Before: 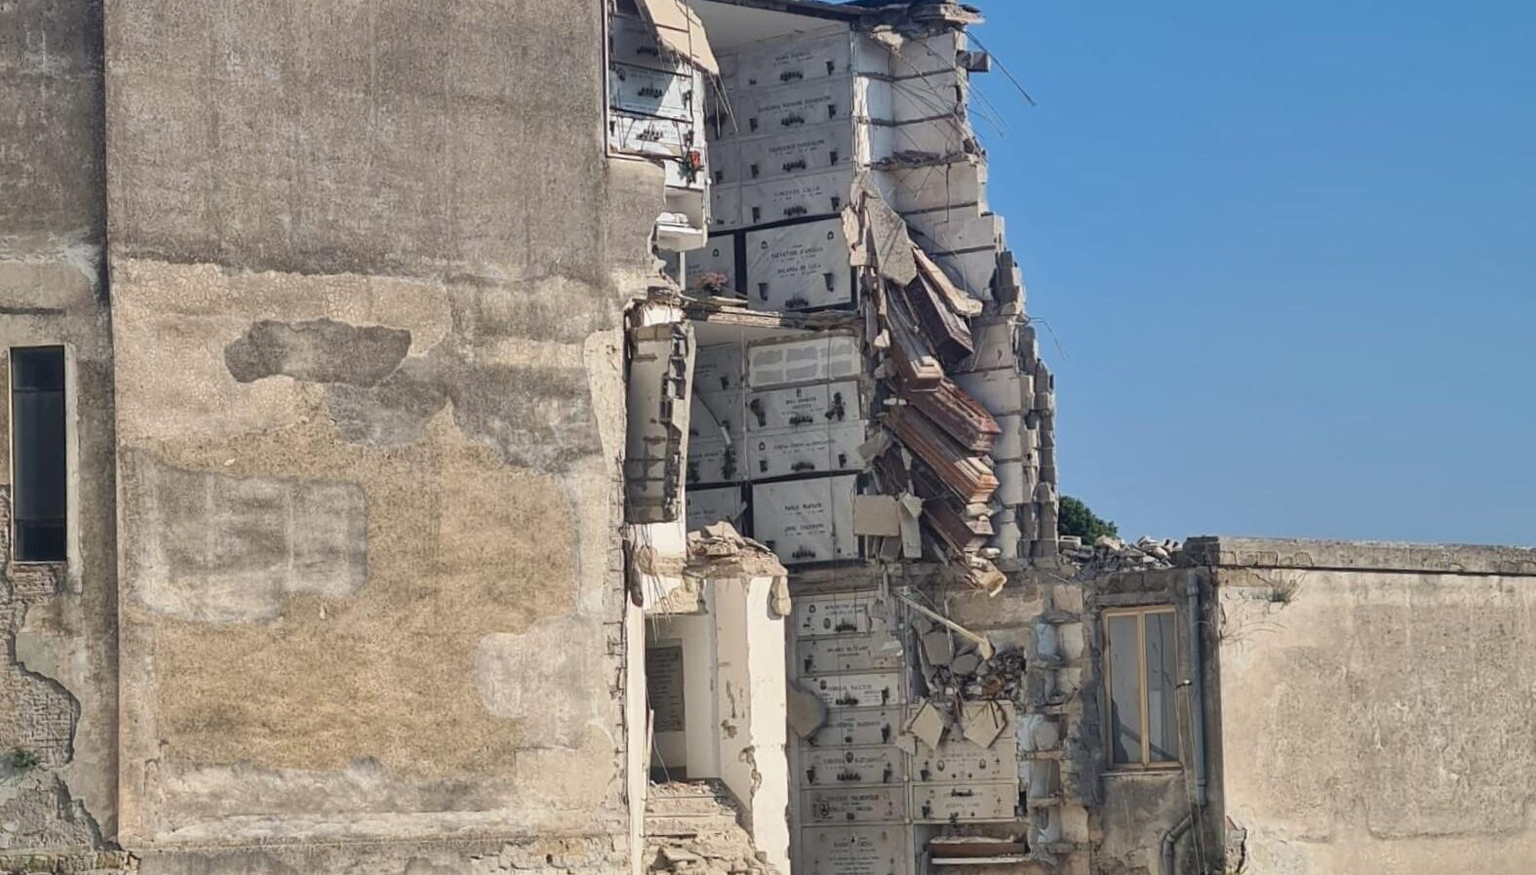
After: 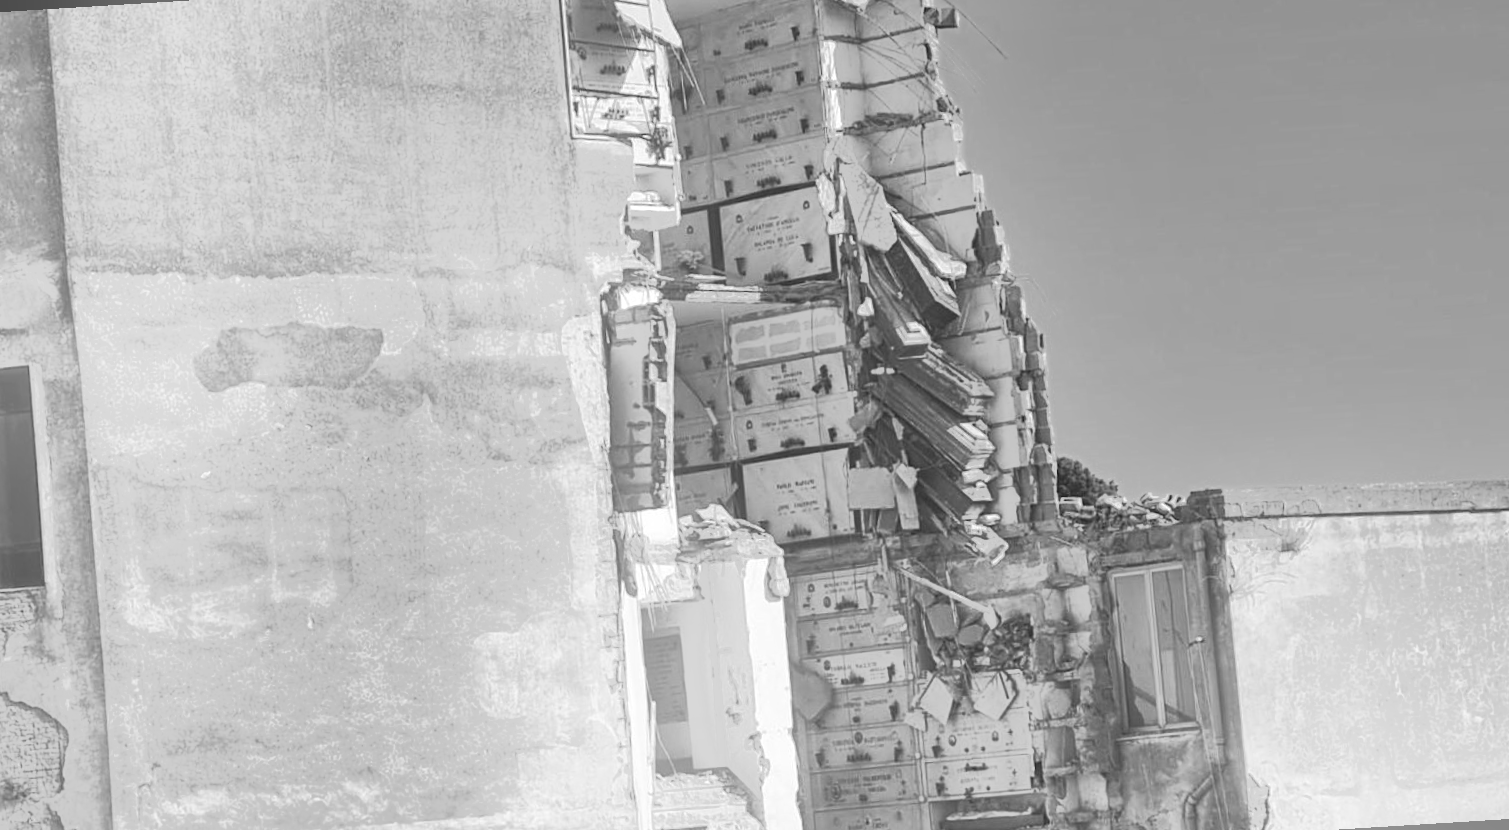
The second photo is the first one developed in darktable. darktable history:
shadows and highlights: shadows 37.27, highlights -28.18, soften with gaussian
monochrome: on, module defaults
bloom: threshold 82.5%, strength 16.25%
exposure: black level correction 0, exposure 0.7 EV, compensate exposure bias true, compensate highlight preservation false
tone equalizer: -7 EV -0.63 EV, -6 EV 1 EV, -5 EV -0.45 EV, -4 EV 0.43 EV, -3 EV 0.41 EV, -2 EV 0.15 EV, -1 EV -0.15 EV, +0 EV -0.39 EV, smoothing diameter 25%, edges refinement/feathering 10, preserve details guided filter
color correction: highlights a* -7.23, highlights b* -0.161, shadows a* 20.08, shadows b* 11.73
rotate and perspective: rotation -3.52°, crop left 0.036, crop right 0.964, crop top 0.081, crop bottom 0.919
